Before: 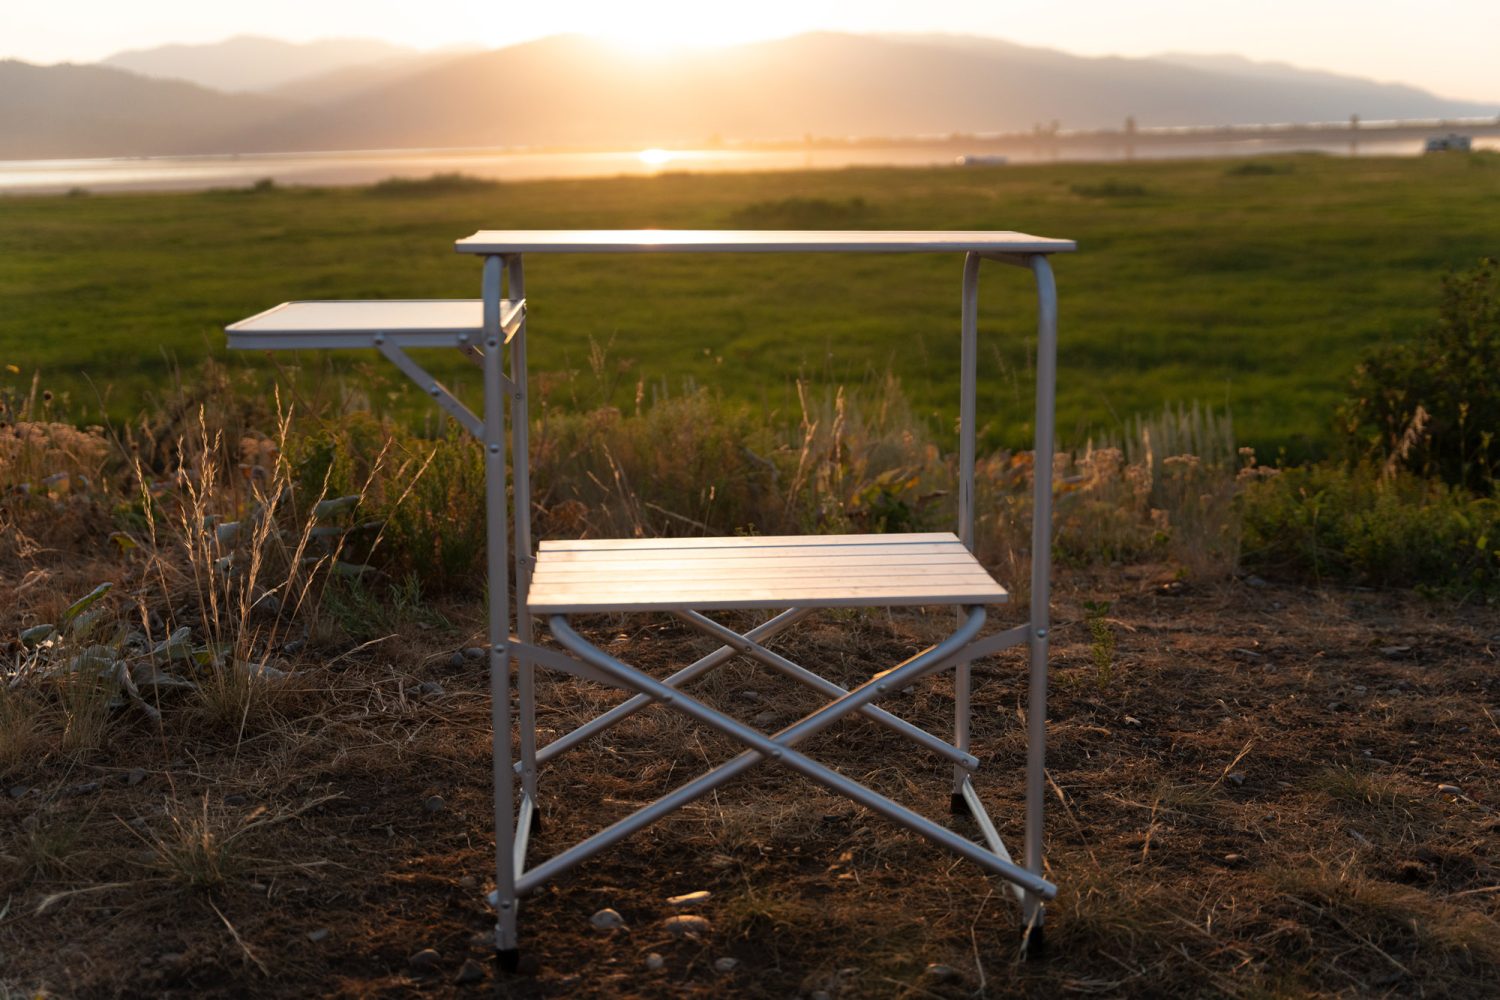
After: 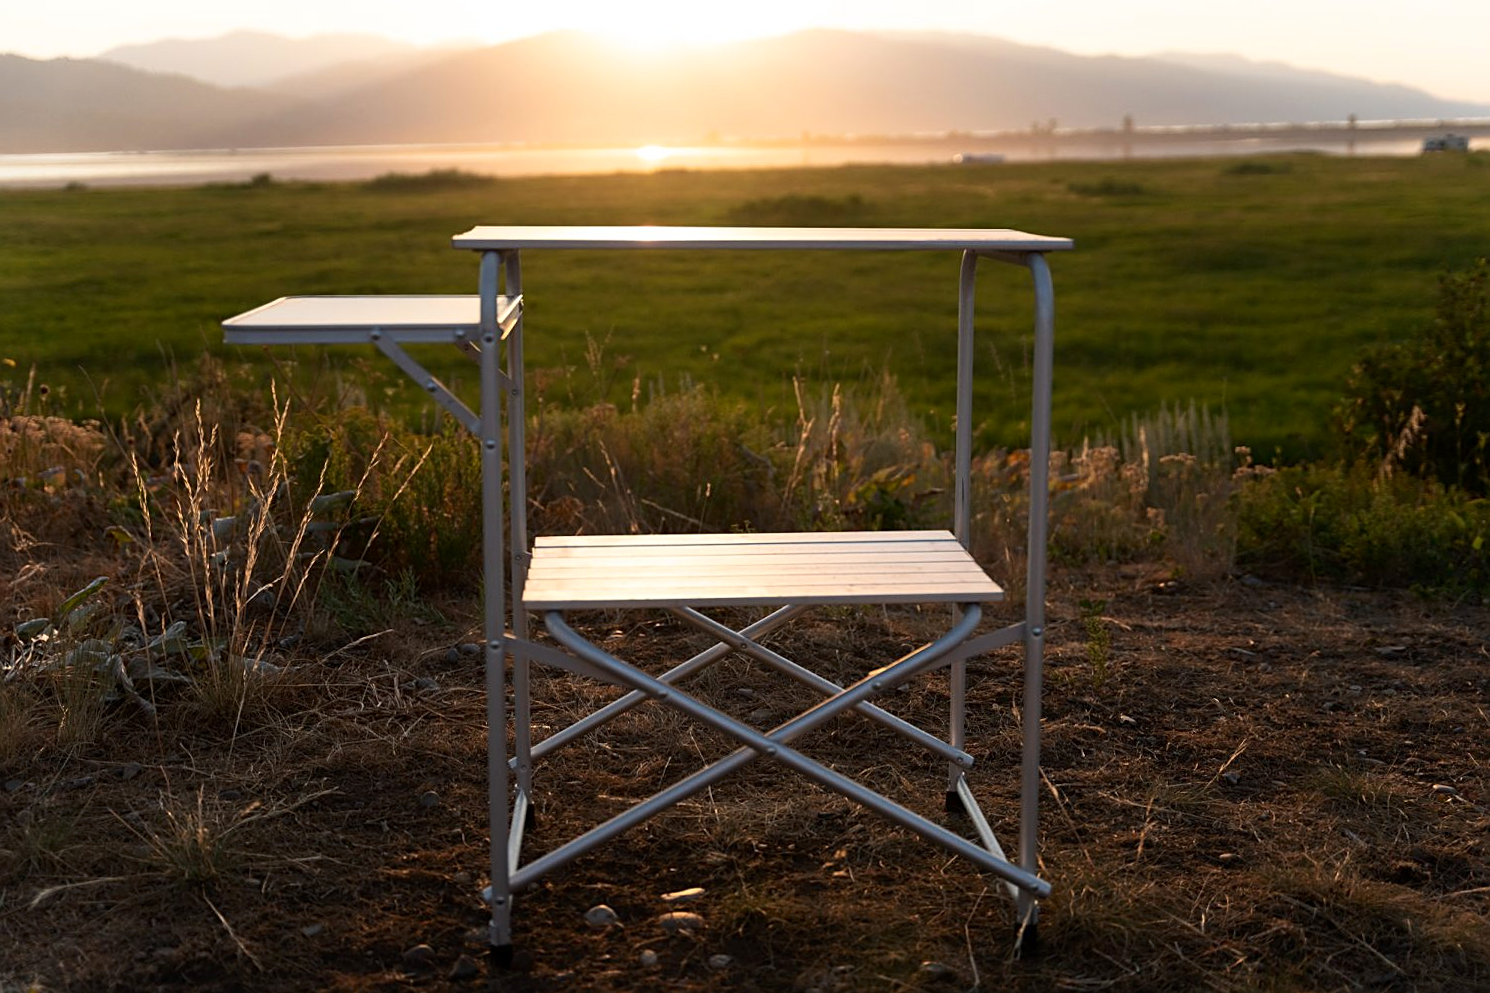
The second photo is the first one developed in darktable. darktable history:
sharpen: on, module defaults
crop and rotate: angle -0.253°
contrast brightness saturation: contrast 0.137
